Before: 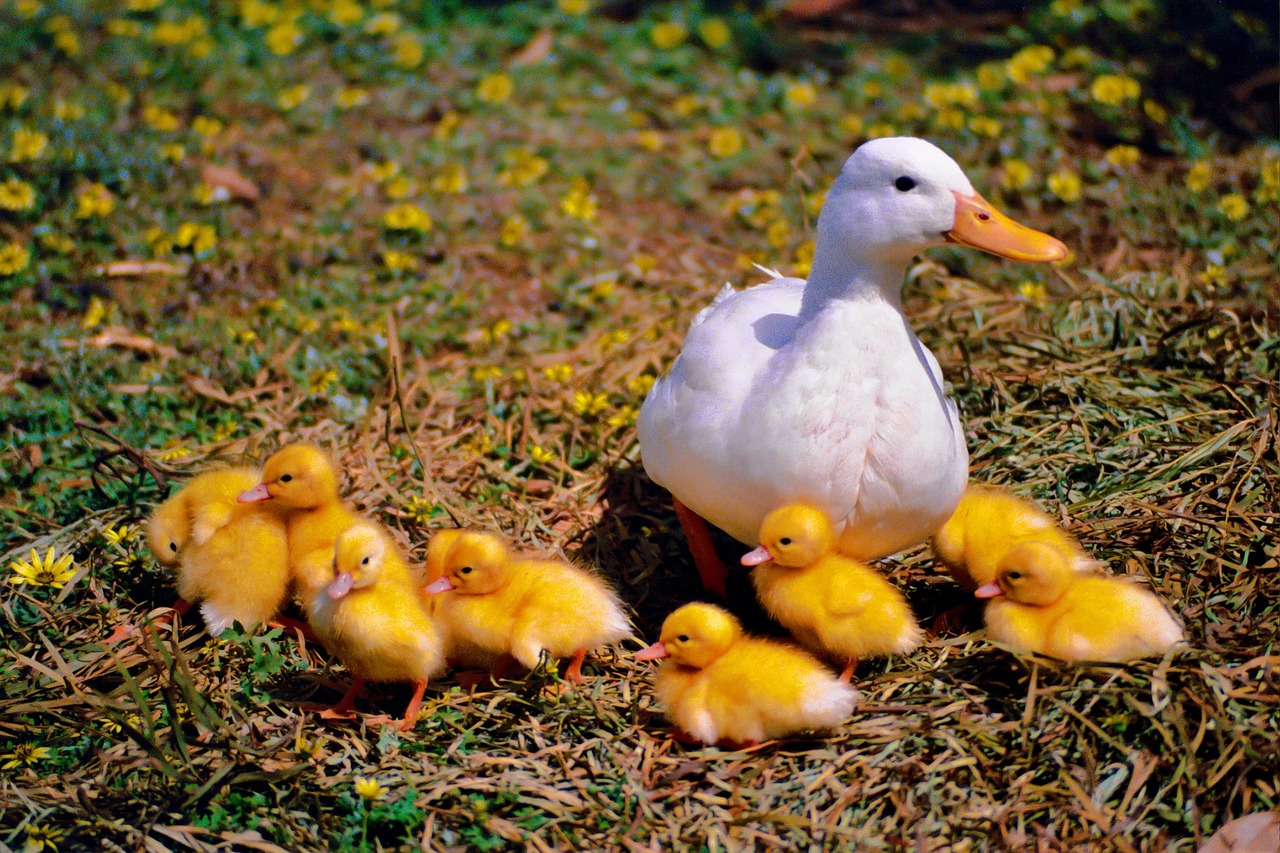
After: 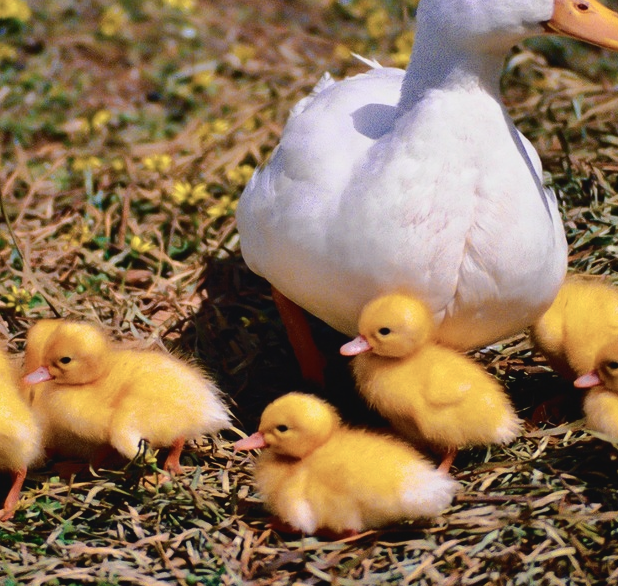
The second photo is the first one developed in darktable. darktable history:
crop: left 31.379%, top 24.658%, right 20.326%, bottom 6.628%
lowpass: radius 0.1, contrast 0.85, saturation 1.1, unbound 0
contrast brightness saturation: contrast 0.25, saturation -0.31
